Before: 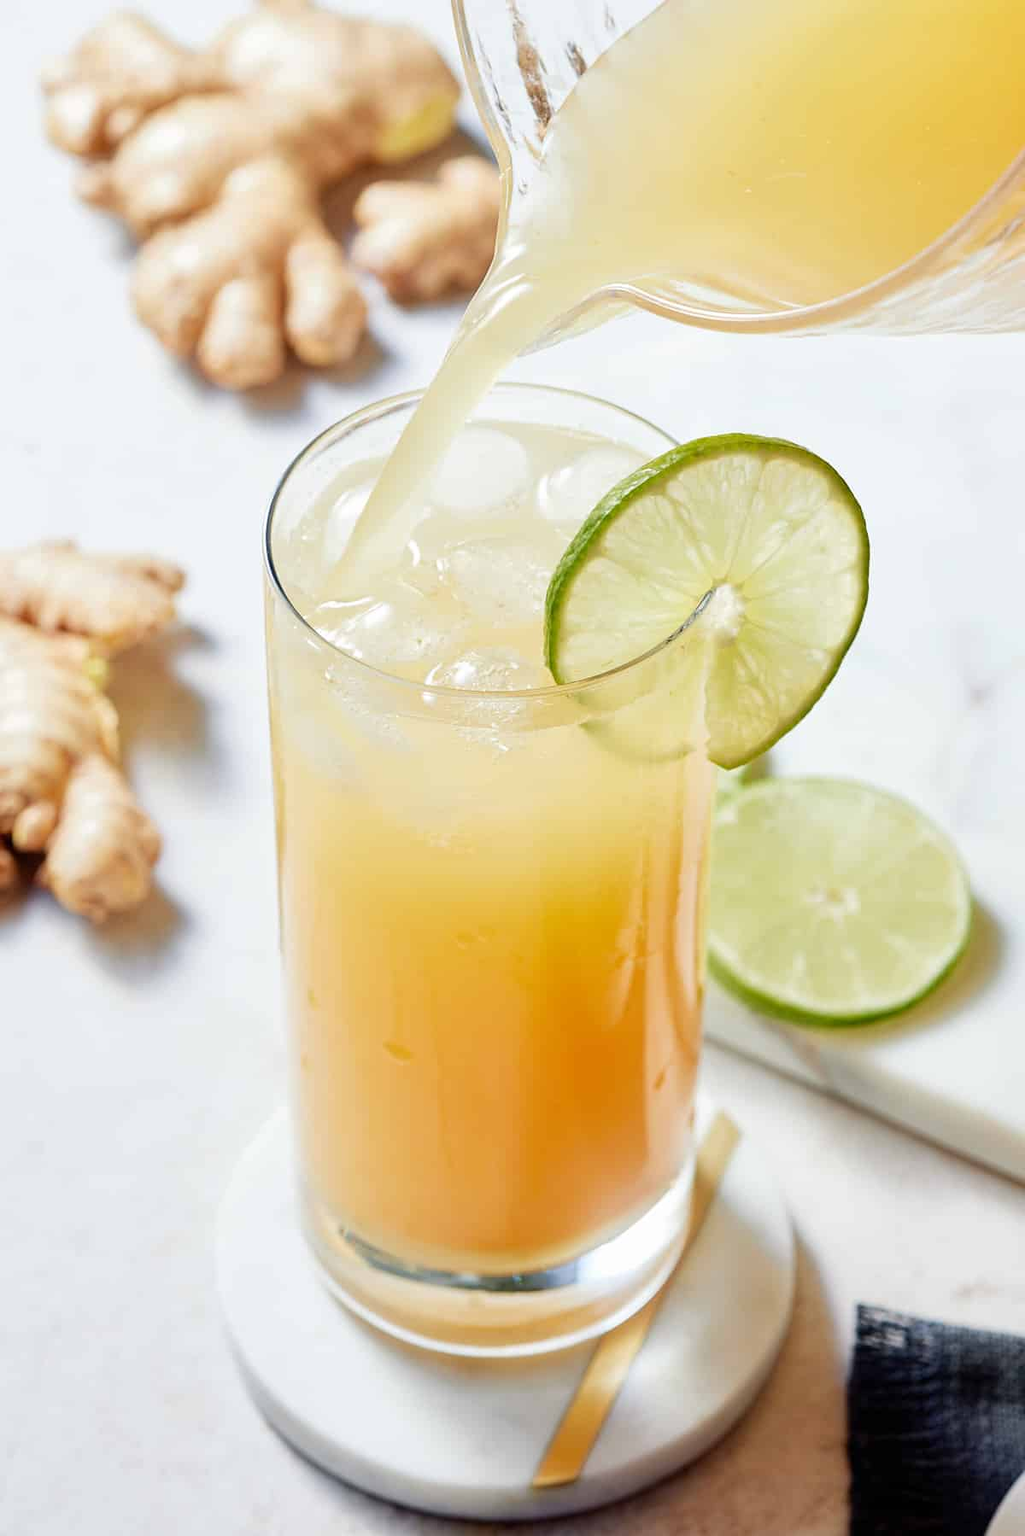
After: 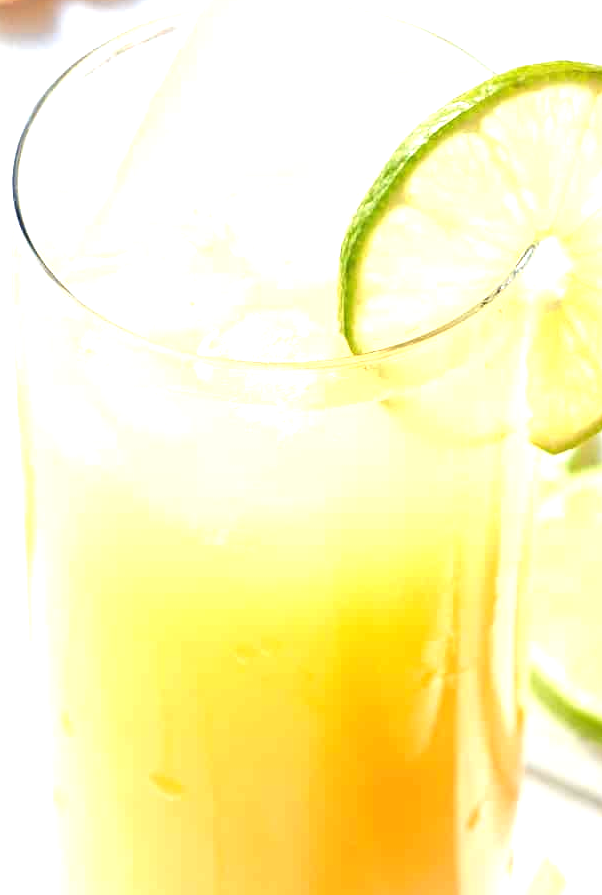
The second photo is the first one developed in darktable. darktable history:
exposure: black level correction 0, exposure 1.001 EV, compensate highlight preservation false
crop: left 24.966%, top 24.86%, right 24.838%, bottom 25.369%
